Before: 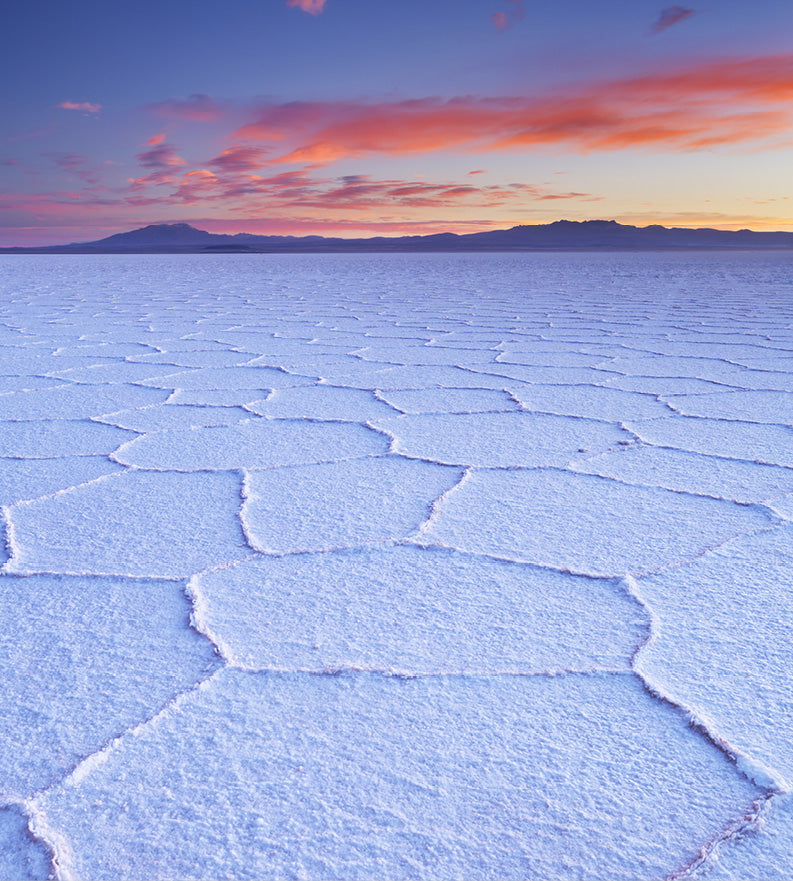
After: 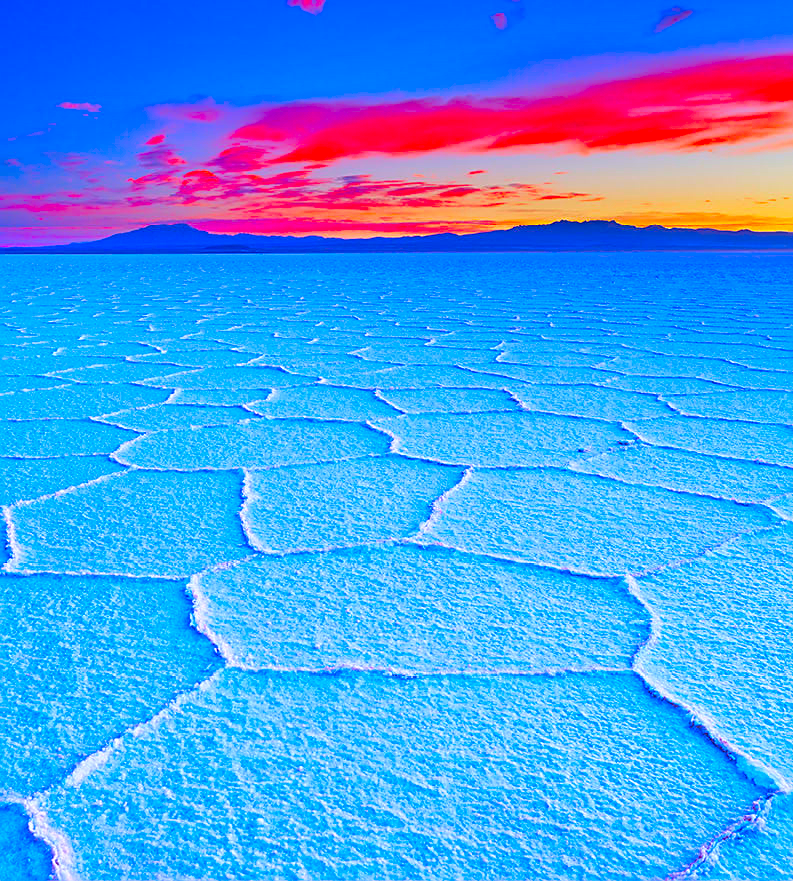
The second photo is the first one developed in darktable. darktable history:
sharpen: on, module defaults
base curve: curves: ch0 [(0, 0) (0.303, 0.277) (1, 1)], preserve colors none
color correction: highlights b* -0.018, saturation 2.97
